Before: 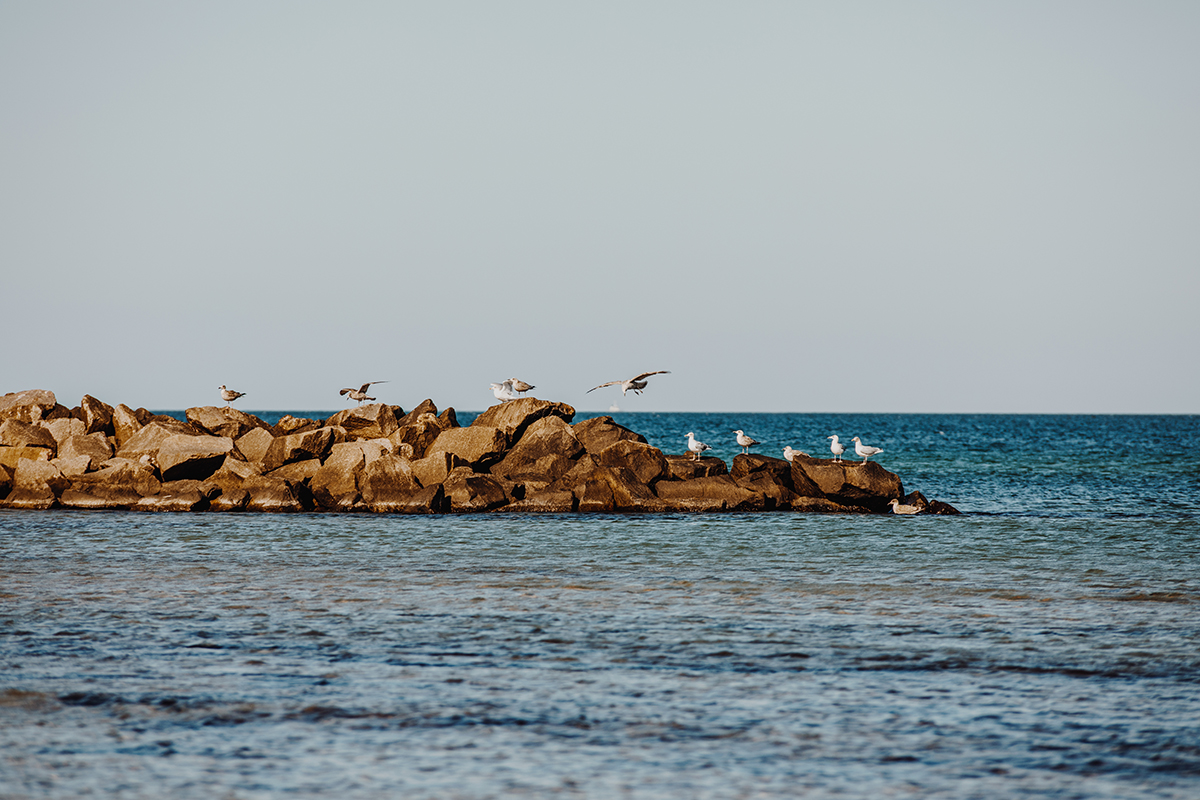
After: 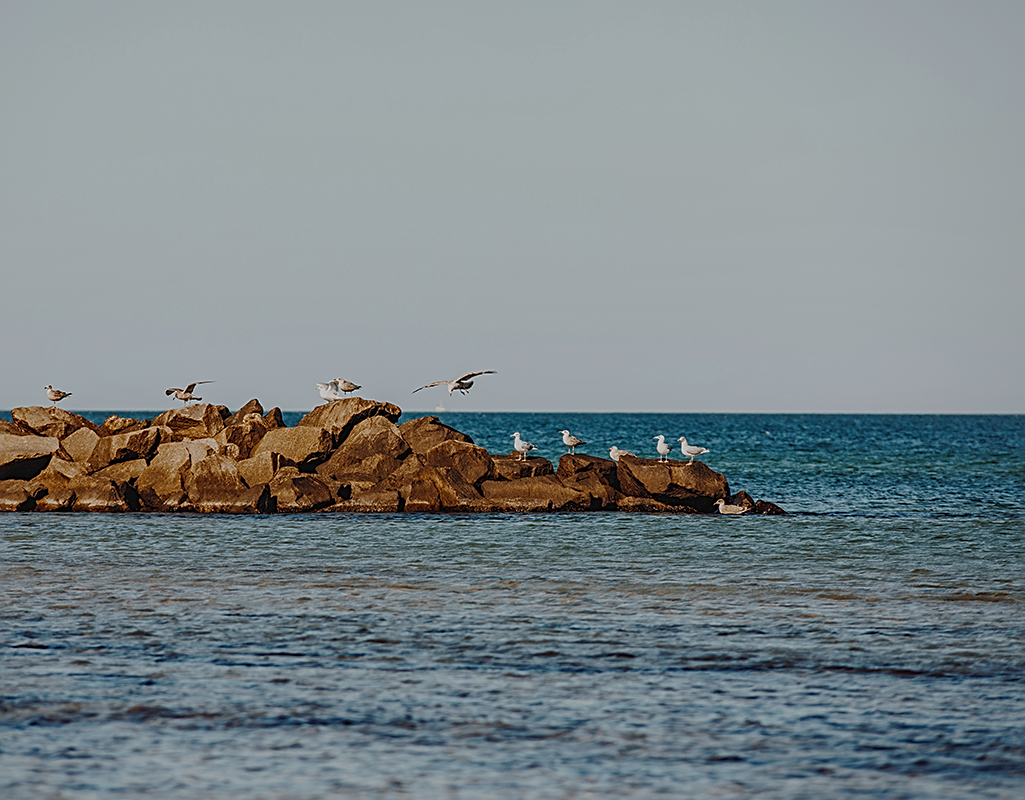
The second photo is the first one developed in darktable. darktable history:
crop and rotate: left 14.561%
sharpen: on, module defaults
tone equalizer: -8 EV 0.272 EV, -7 EV 0.385 EV, -6 EV 0.388 EV, -5 EV 0.265 EV, -3 EV -0.254 EV, -2 EV -0.43 EV, -1 EV -0.432 EV, +0 EV -0.225 EV
shadows and highlights: on, module defaults
